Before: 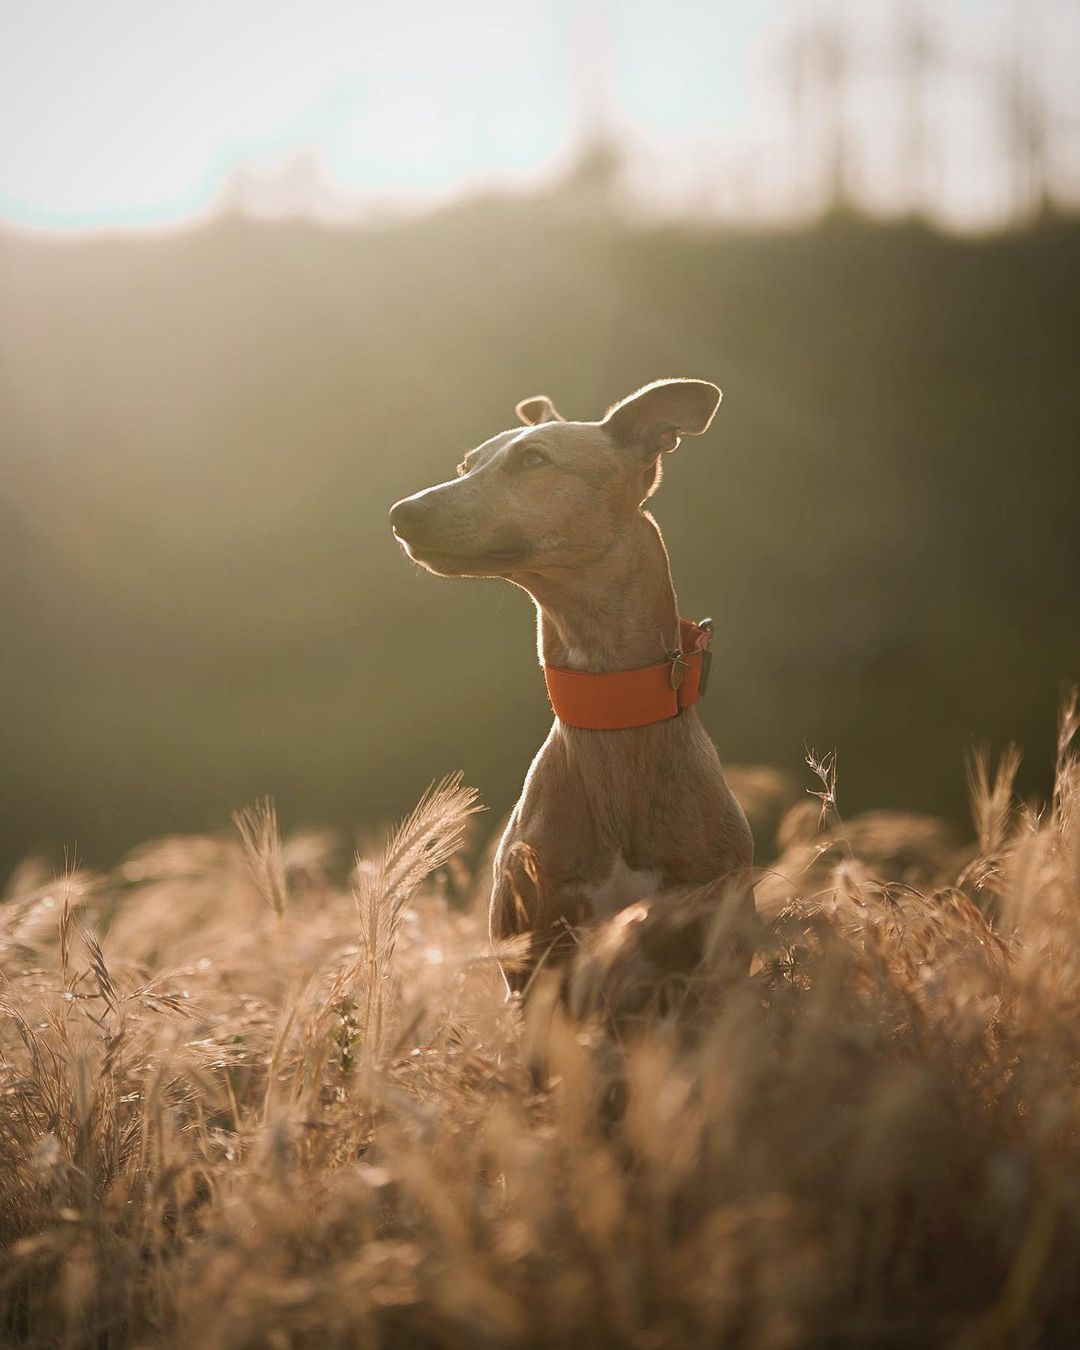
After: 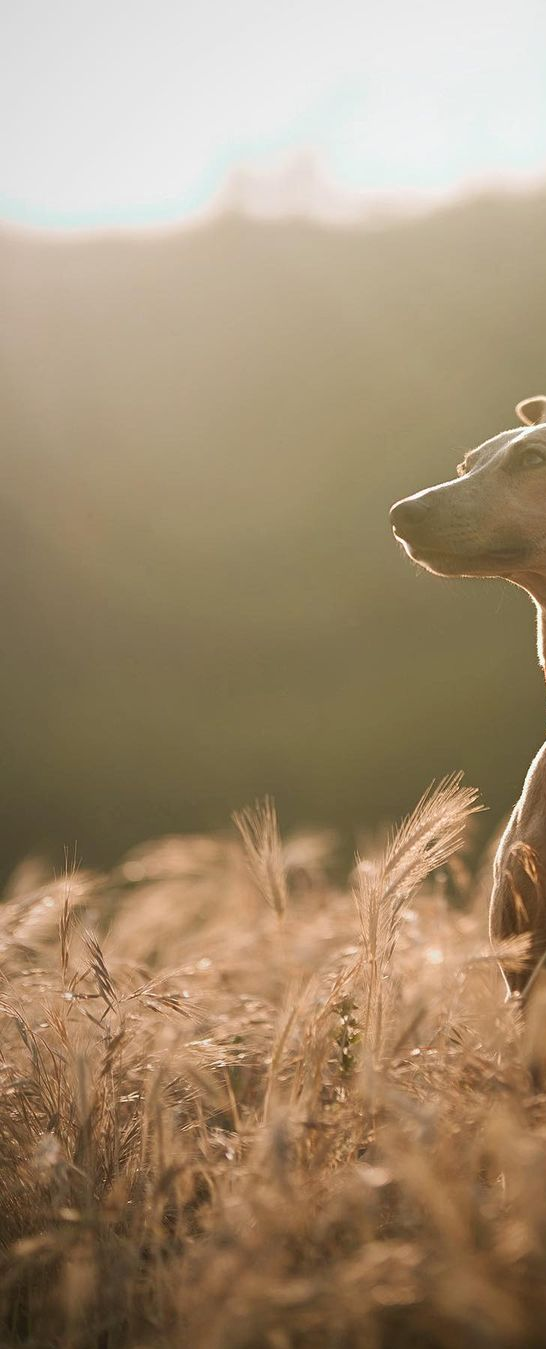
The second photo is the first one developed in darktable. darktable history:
crop and rotate: left 0.053%, top 0%, right 49.306%
local contrast: mode bilateral grid, contrast 20, coarseness 51, detail 103%, midtone range 0.2
